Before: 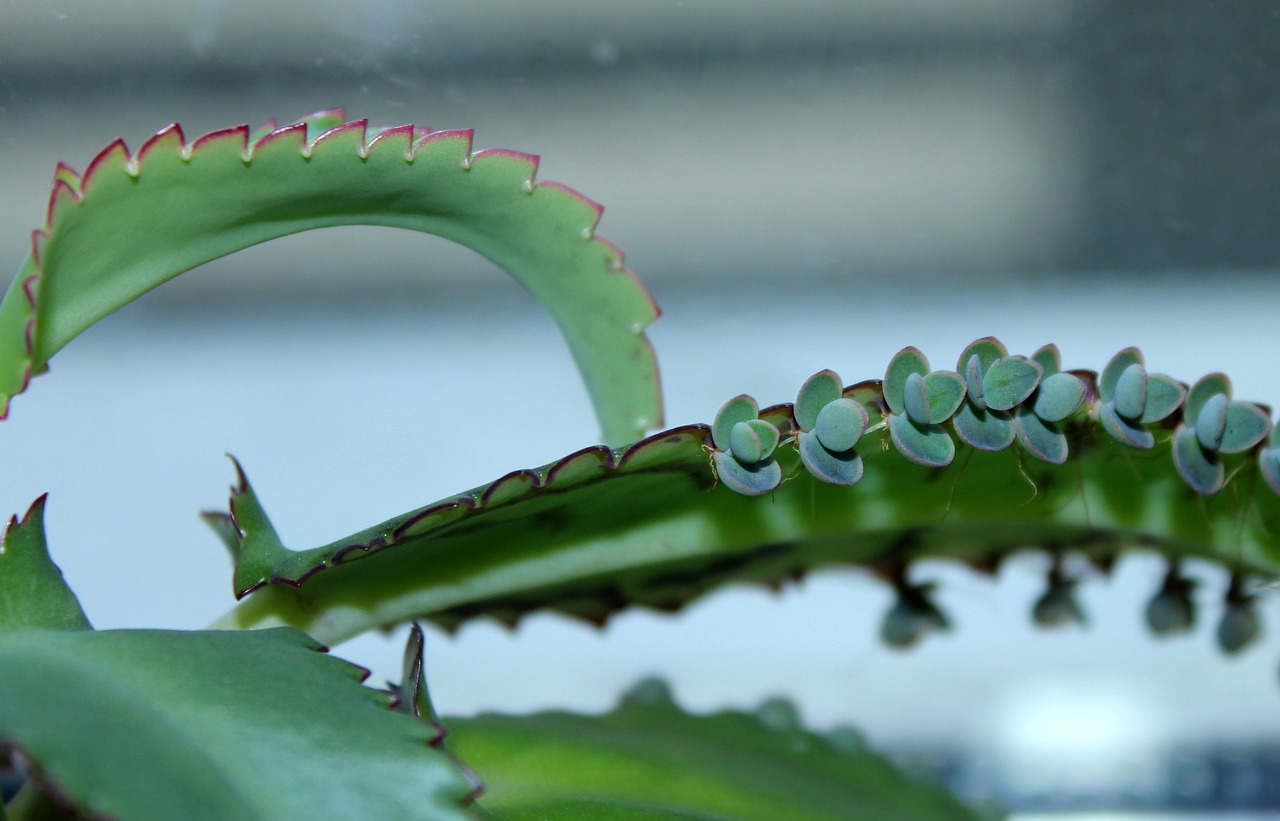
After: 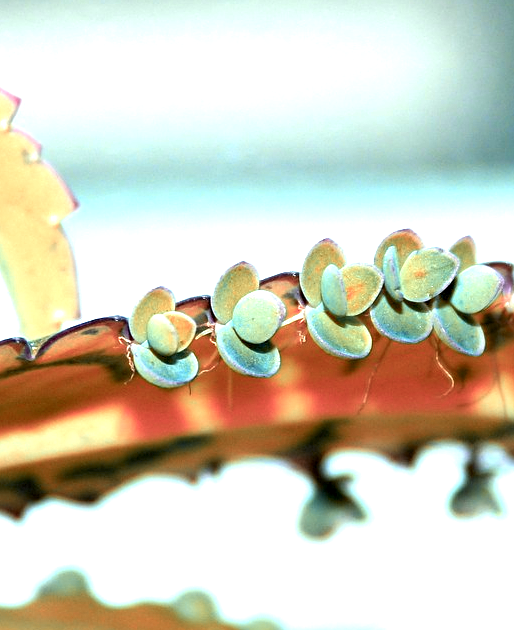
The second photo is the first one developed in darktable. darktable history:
crop: left 45.551%, top 13.22%, right 14.215%, bottom 10.01%
sharpen: radius 2.486, amount 0.322
exposure: black level correction 0.001, exposure 1.729 EV, compensate exposure bias true, compensate highlight preservation false
color zones: curves: ch2 [(0, 0.488) (0.143, 0.417) (0.286, 0.212) (0.429, 0.179) (0.571, 0.154) (0.714, 0.415) (0.857, 0.495) (1, 0.488)]
